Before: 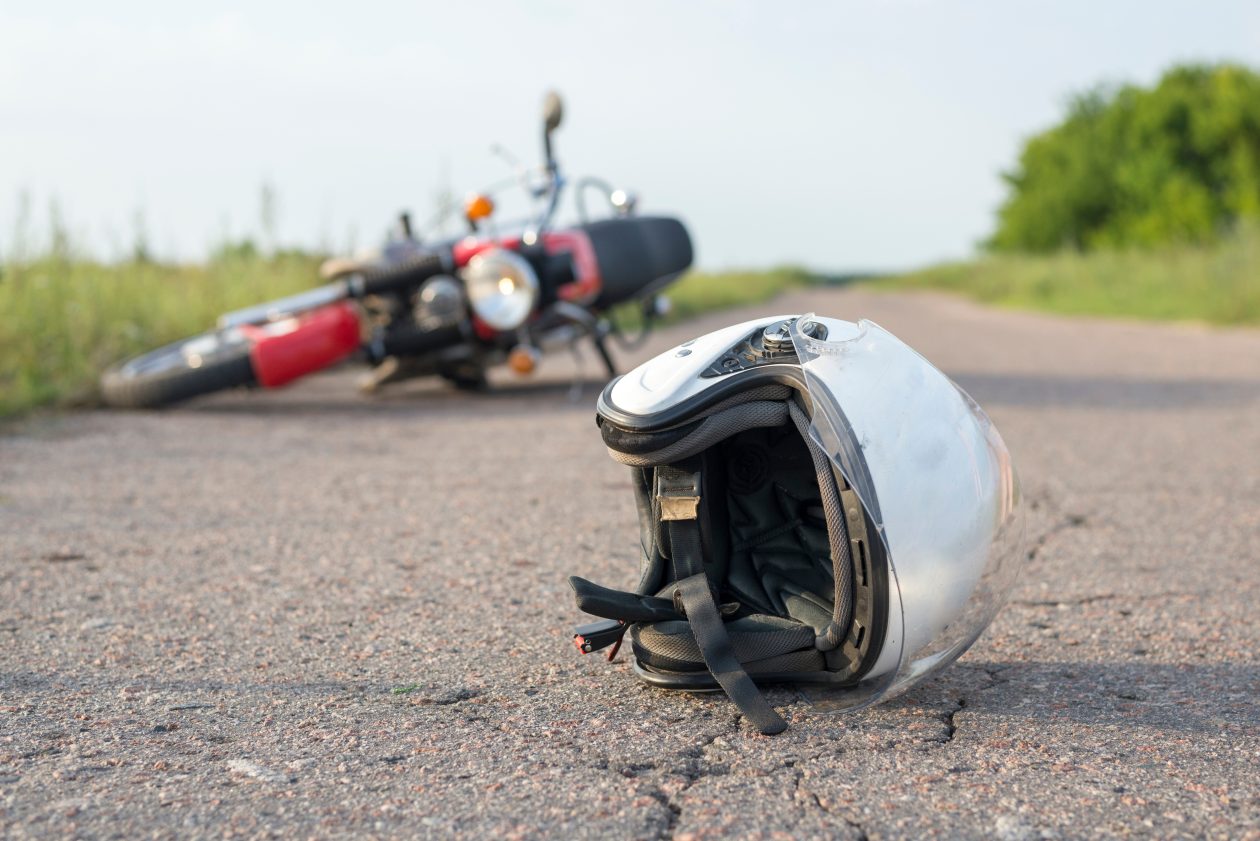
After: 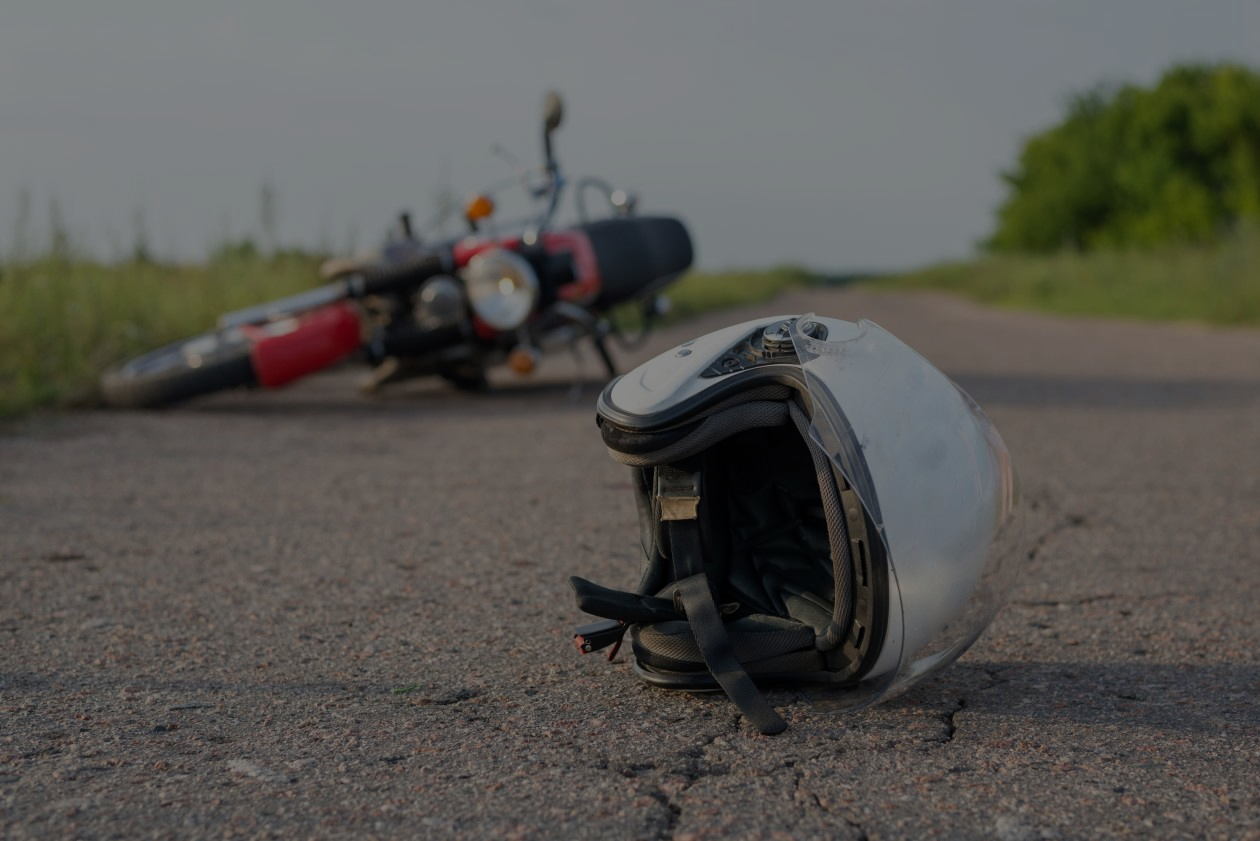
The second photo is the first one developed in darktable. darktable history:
exposure: exposure -1.992 EV, compensate highlight preservation false
